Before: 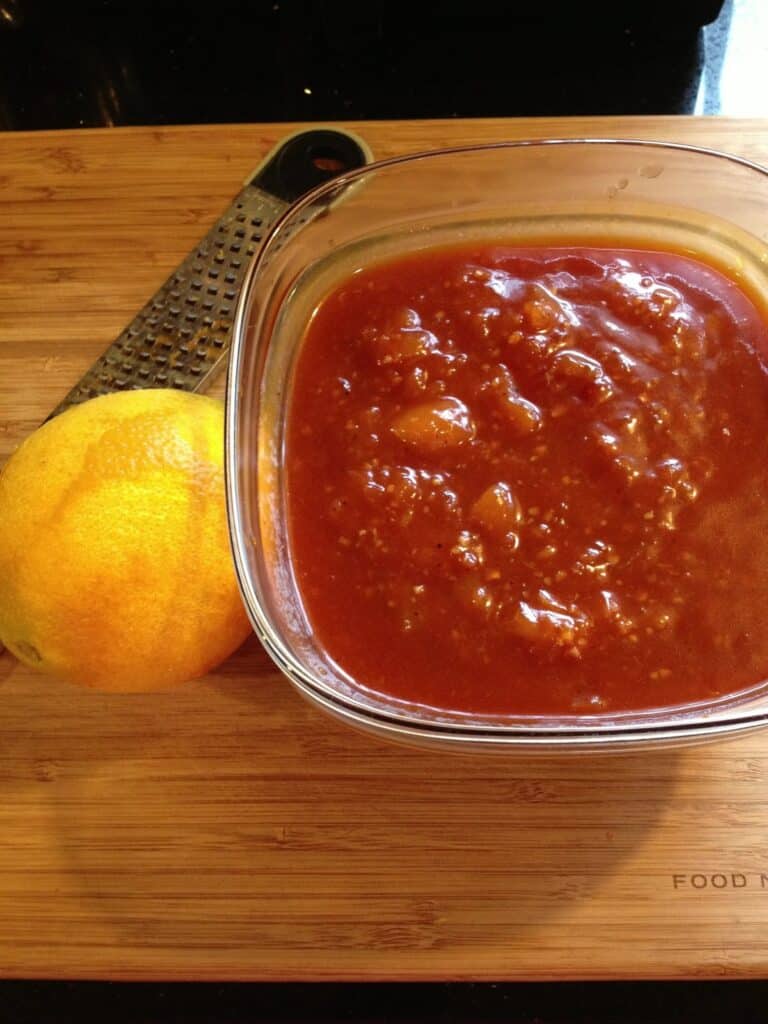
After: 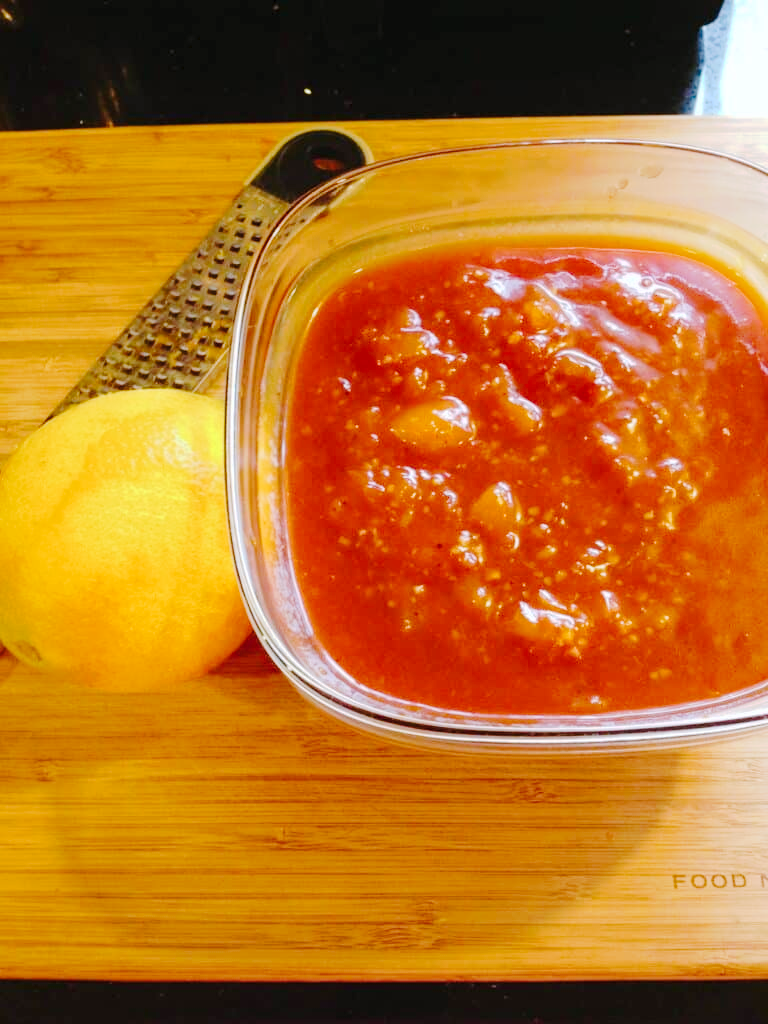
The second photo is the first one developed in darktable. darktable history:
tone curve: curves: ch0 [(0, 0) (0.003, 0.021) (0.011, 0.033) (0.025, 0.059) (0.044, 0.097) (0.069, 0.141) (0.1, 0.186) (0.136, 0.237) (0.177, 0.298) (0.224, 0.378) (0.277, 0.47) (0.335, 0.542) (0.399, 0.605) (0.468, 0.678) (0.543, 0.724) (0.623, 0.787) (0.709, 0.829) (0.801, 0.875) (0.898, 0.912) (1, 1)], preserve colors none
color correction: highlights a* -0.137, highlights b* -5.91, shadows a* -0.137, shadows b* -0.137
color balance rgb: perceptual saturation grading › global saturation 20%, global vibrance 20%
